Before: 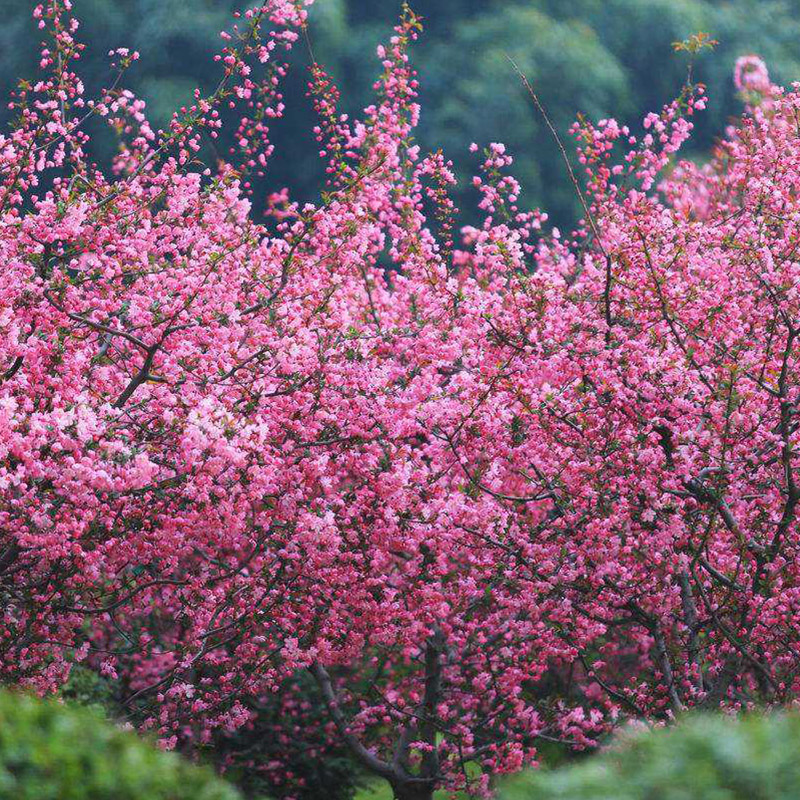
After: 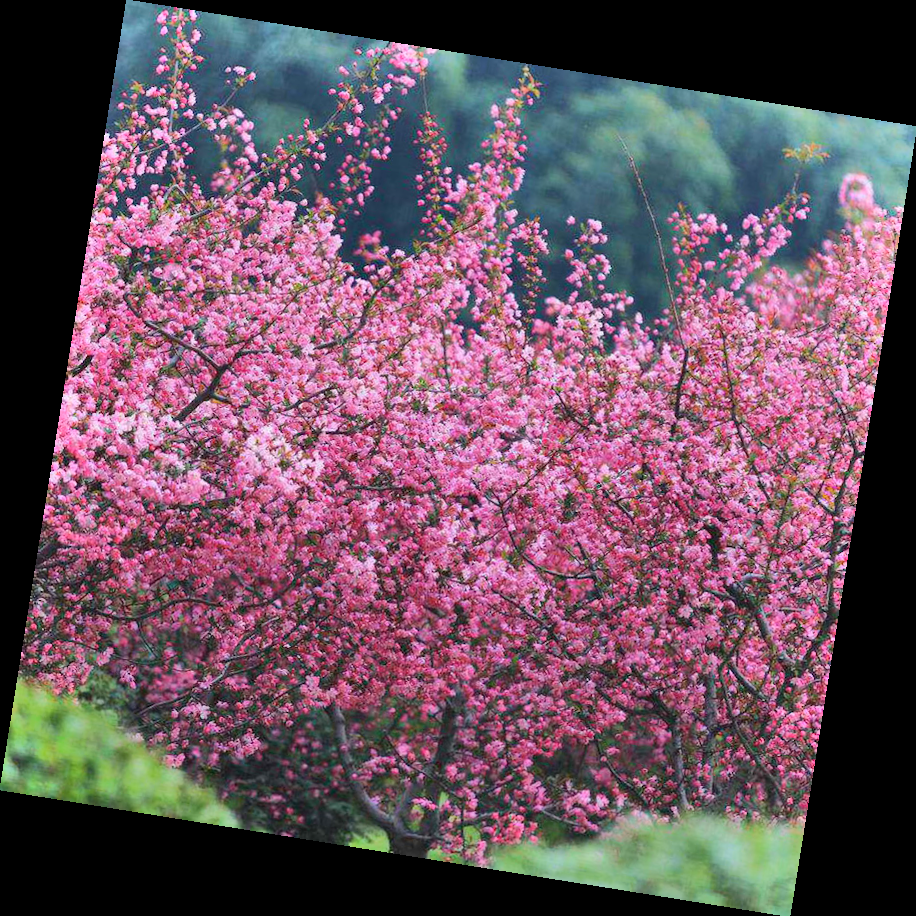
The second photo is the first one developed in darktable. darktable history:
shadows and highlights: shadows 52.42, soften with gaussian
rotate and perspective: rotation 9.12°, automatic cropping off
